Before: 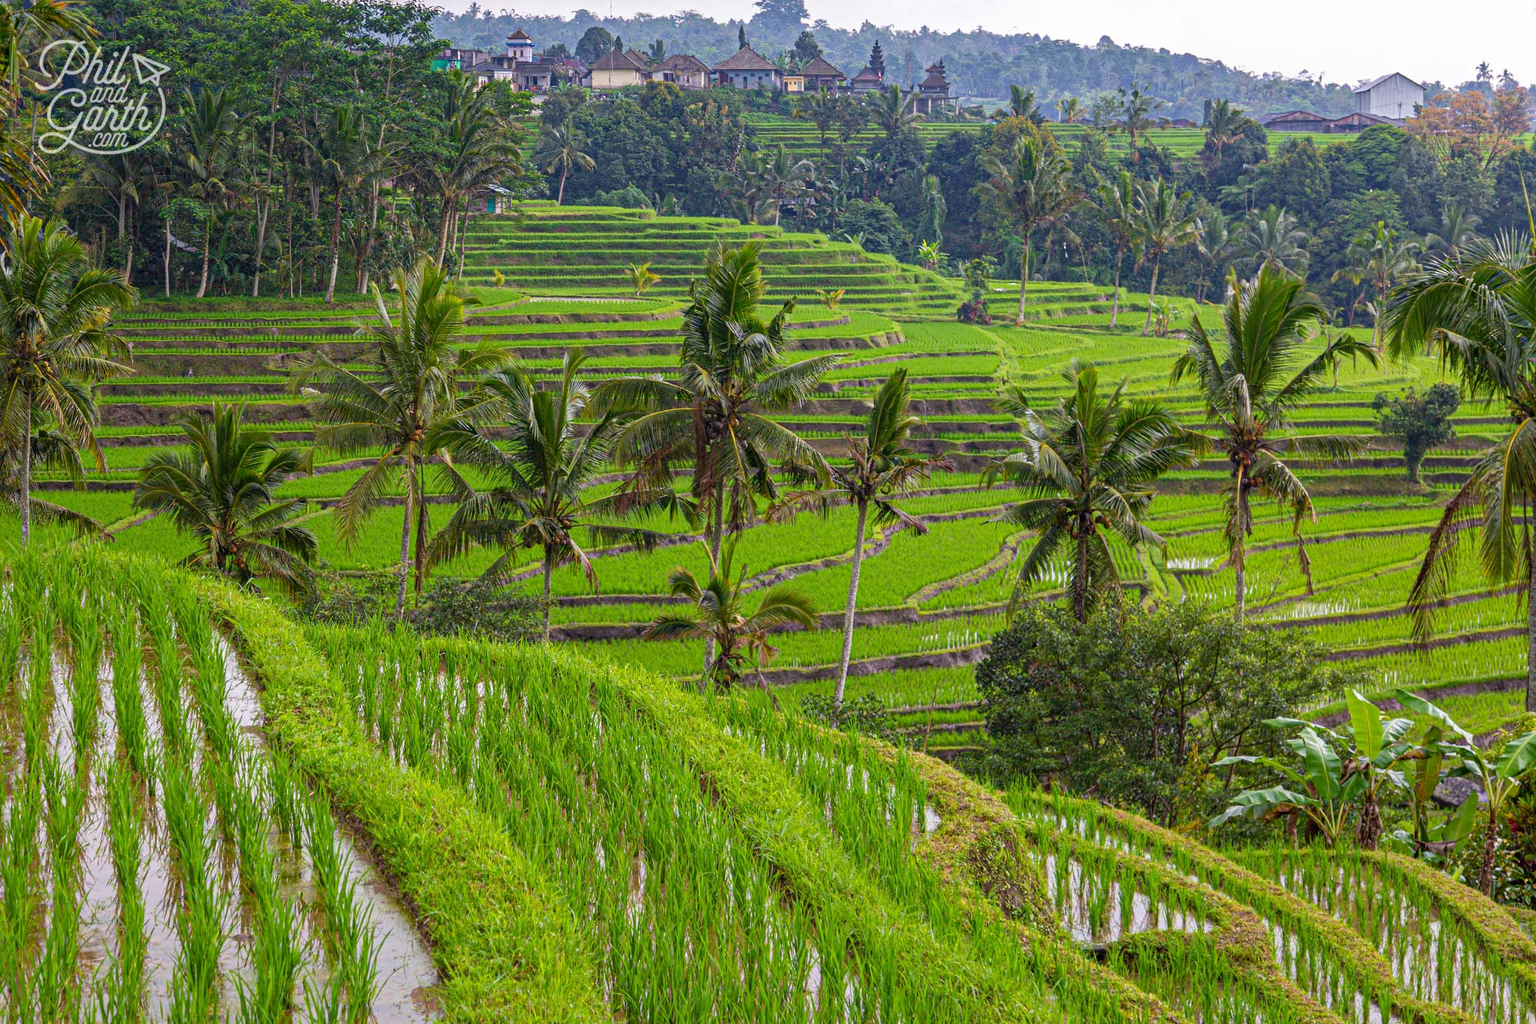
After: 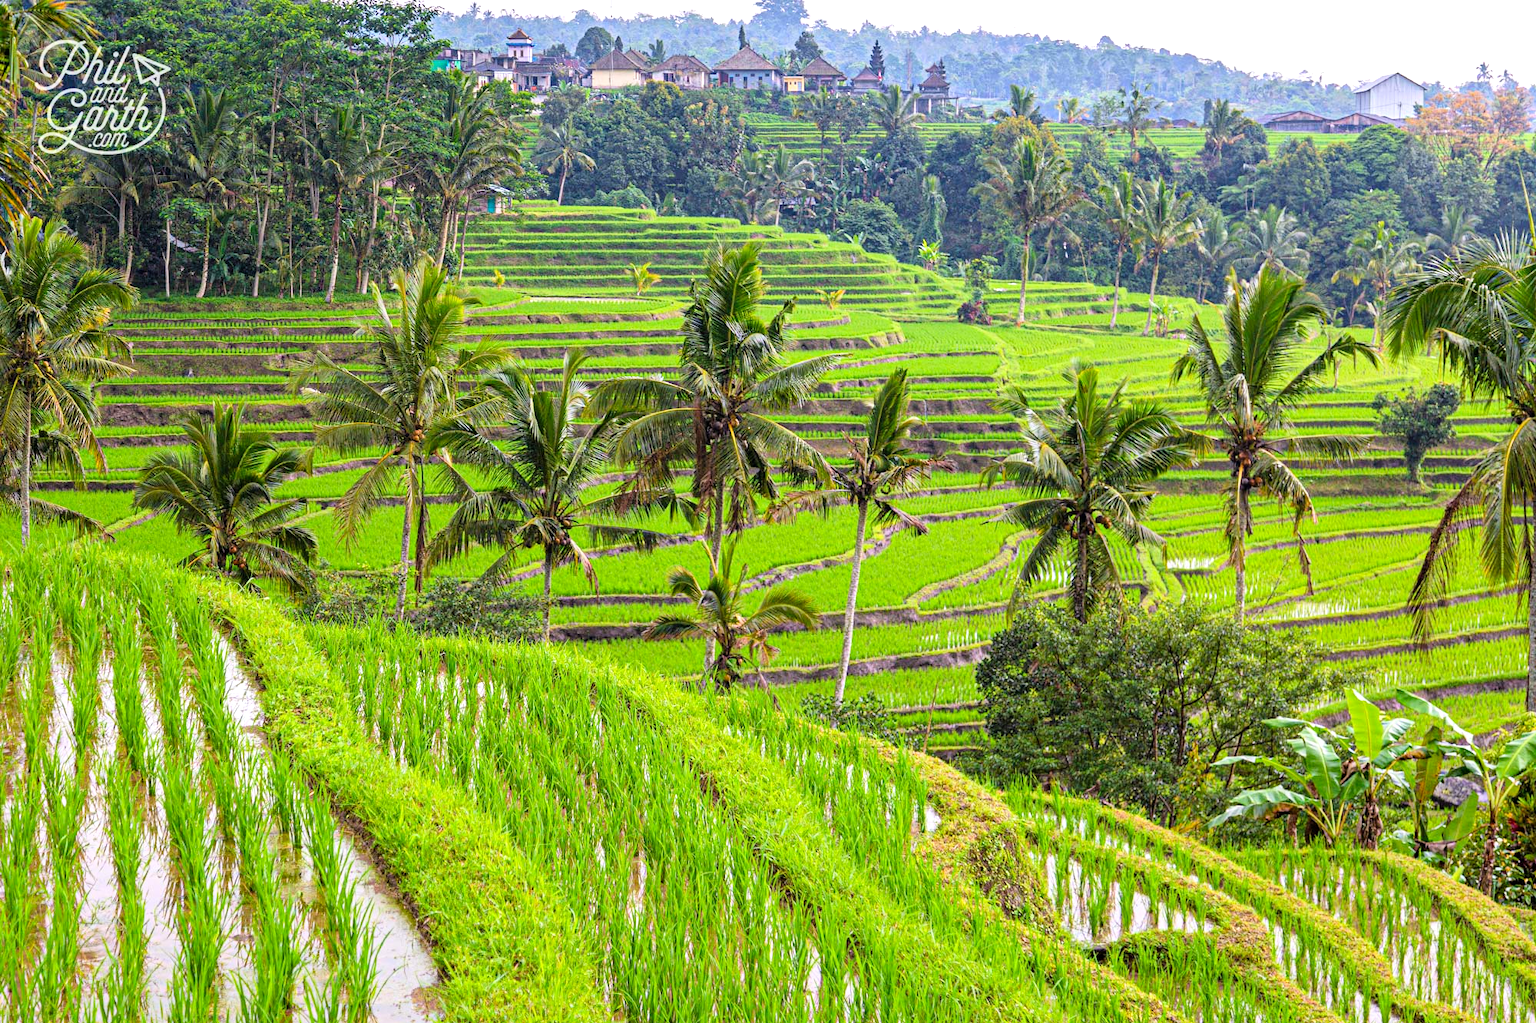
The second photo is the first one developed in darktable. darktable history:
exposure: black level correction 0.001, exposure 0.5 EV, compensate exposure bias true, compensate highlight preservation false
tone curve: curves: ch0 [(0, 0) (0.004, 0.001) (0.133, 0.112) (0.325, 0.362) (0.832, 0.893) (1, 1)], color space Lab, linked channels, preserve colors none
